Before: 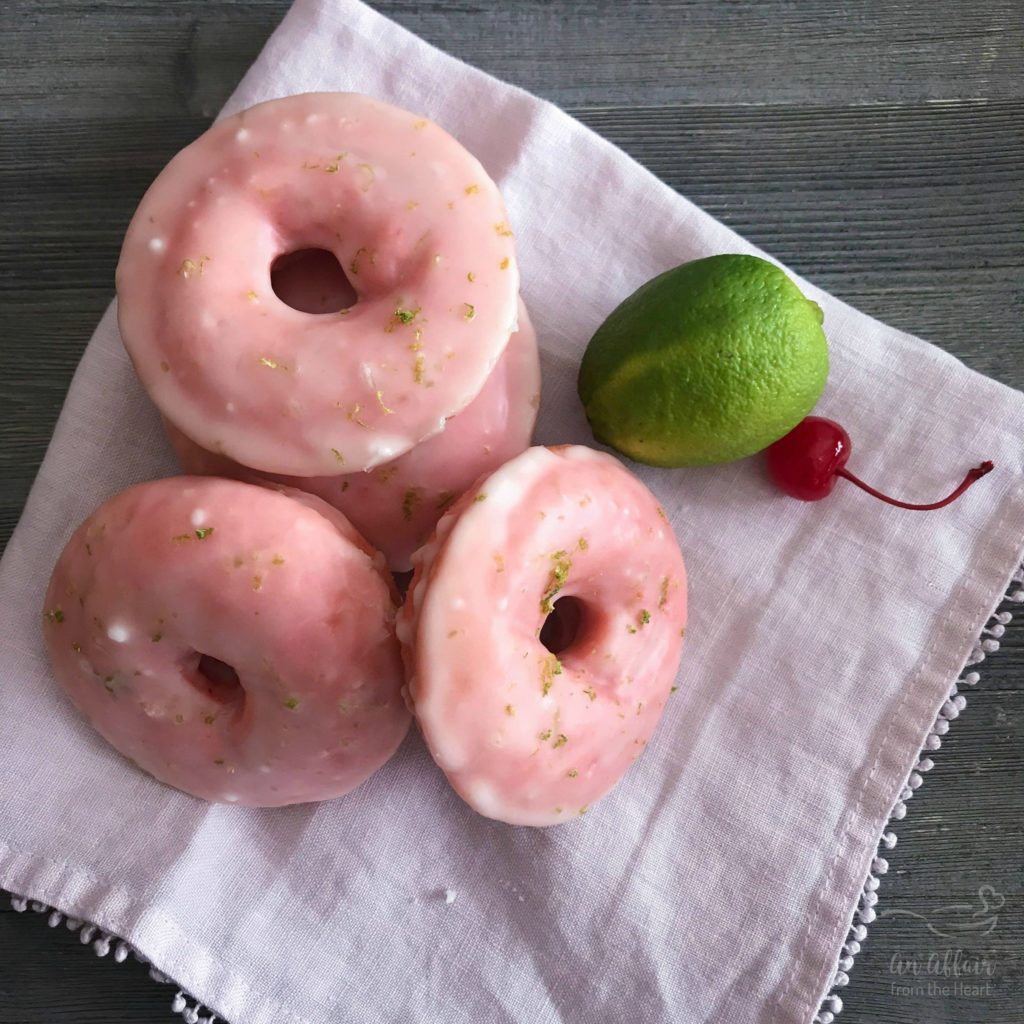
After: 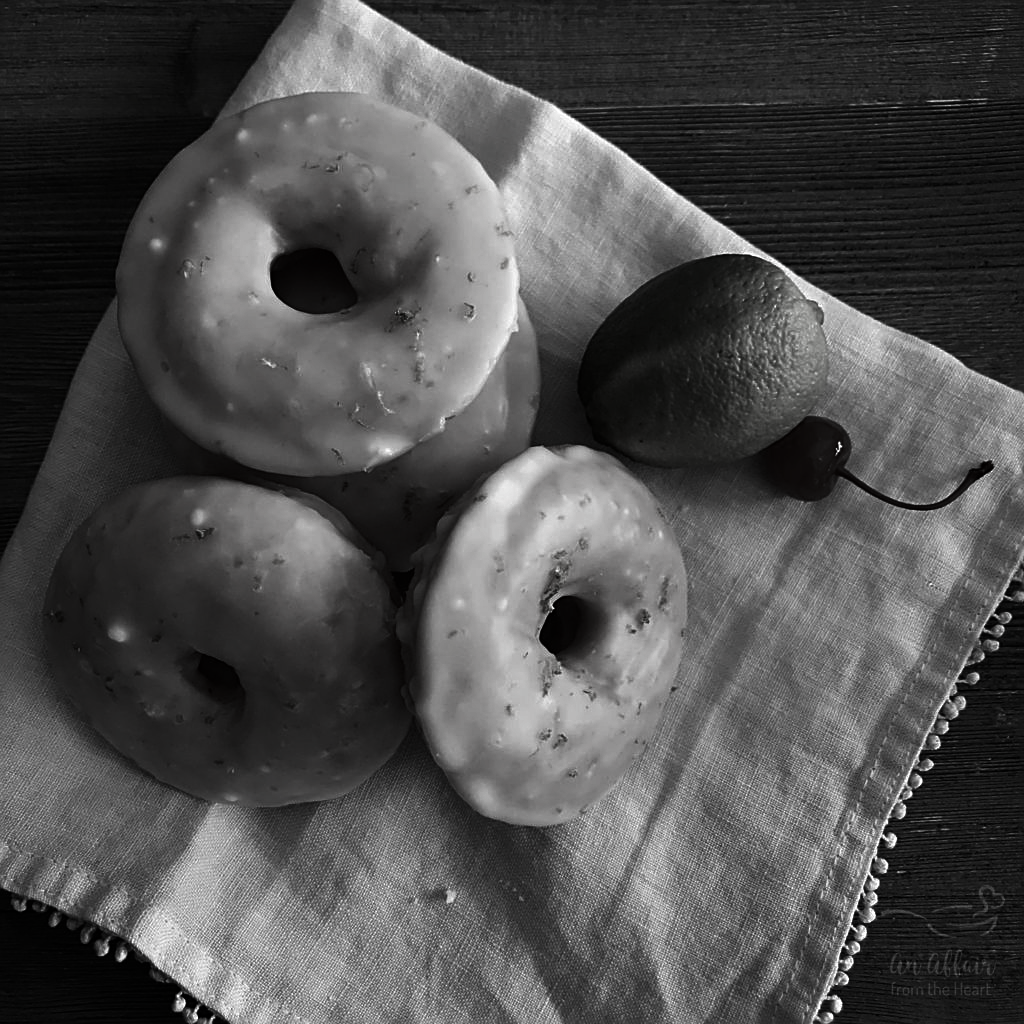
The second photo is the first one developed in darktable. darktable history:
sharpen: on, module defaults
contrast brightness saturation: contrast -0.027, brightness -0.605, saturation -0.981
